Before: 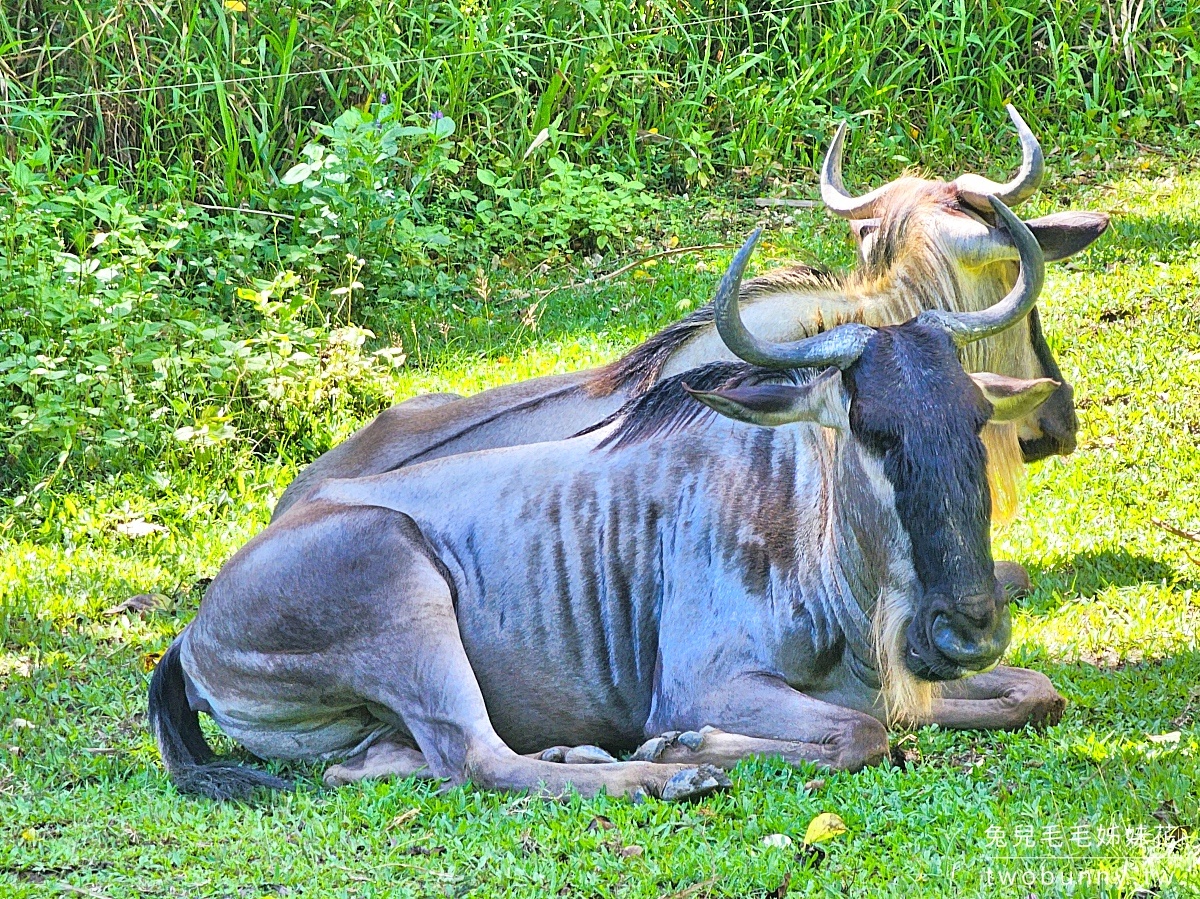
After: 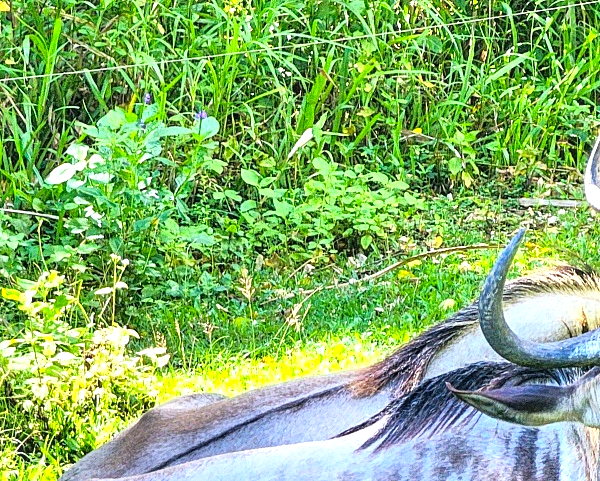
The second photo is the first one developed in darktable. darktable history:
crop: left 19.724%, right 30.208%, bottom 46.434%
contrast brightness saturation: contrast 0.149, brightness -0.014, saturation 0.097
local contrast: on, module defaults
tone equalizer: -8 EV -0.437 EV, -7 EV -0.407 EV, -6 EV -0.304 EV, -5 EV -0.189 EV, -3 EV 0.248 EV, -2 EV 0.321 EV, -1 EV 0.396 EV, +0 EV 0.402 EV, mask exposure compensation -0.501 EV
